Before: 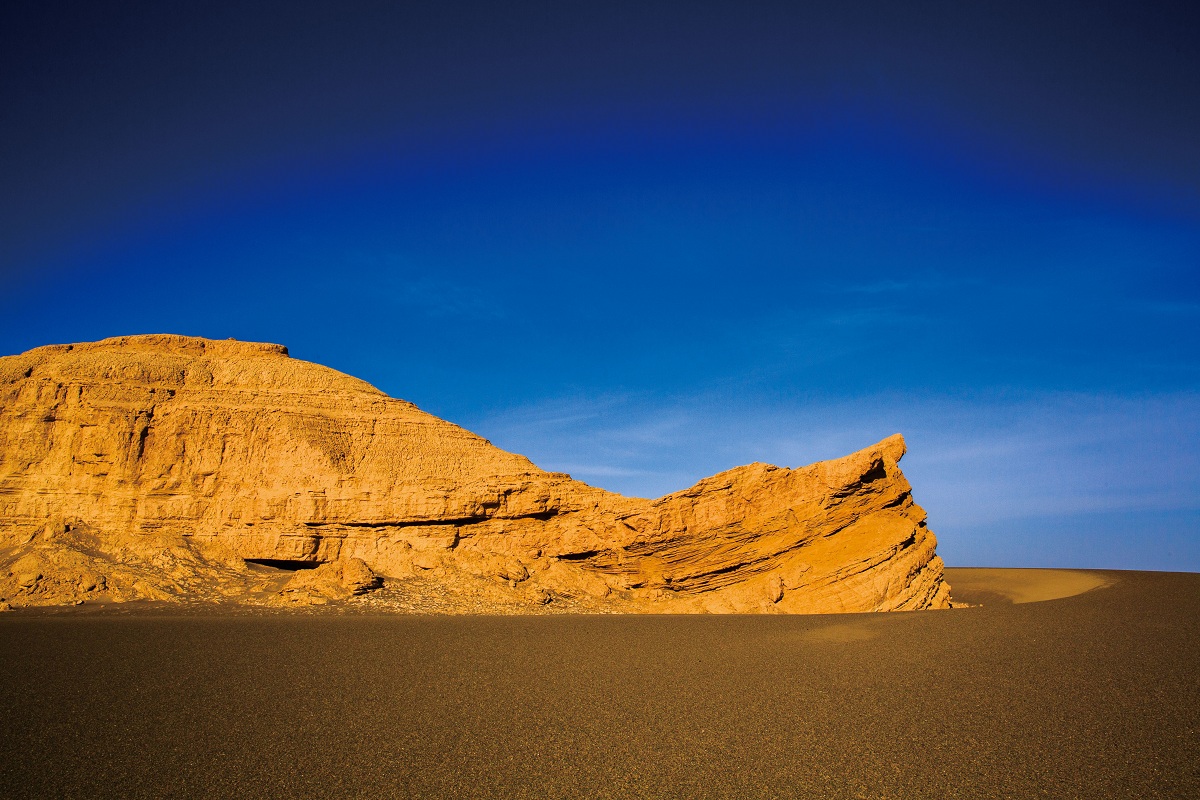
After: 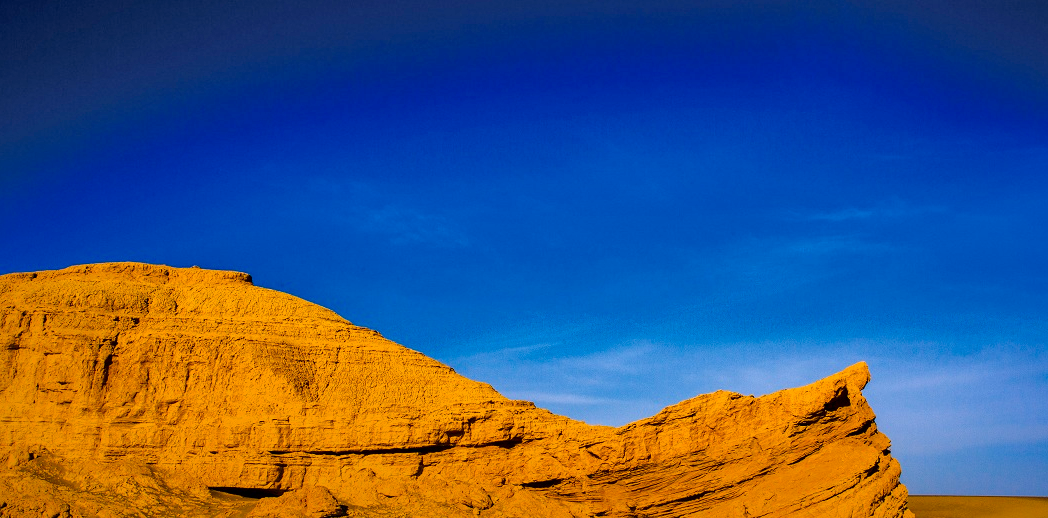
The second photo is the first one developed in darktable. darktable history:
color balance rgb: highlights gain › chroma 1.654%, highlights gain › hue 55.17°, perceptual saturation grading › global saturation 41.917%, global vibrance 9.778%
local contrast: mode bilateral grid, contrast 25, coarseness 61, detail 151%, midtone range 0.2
crop: left 3.013%, top 9.006%, right 9.613%, bottom 26.156%
shadows and highlights: shadows 38.8, highlights -74.53
